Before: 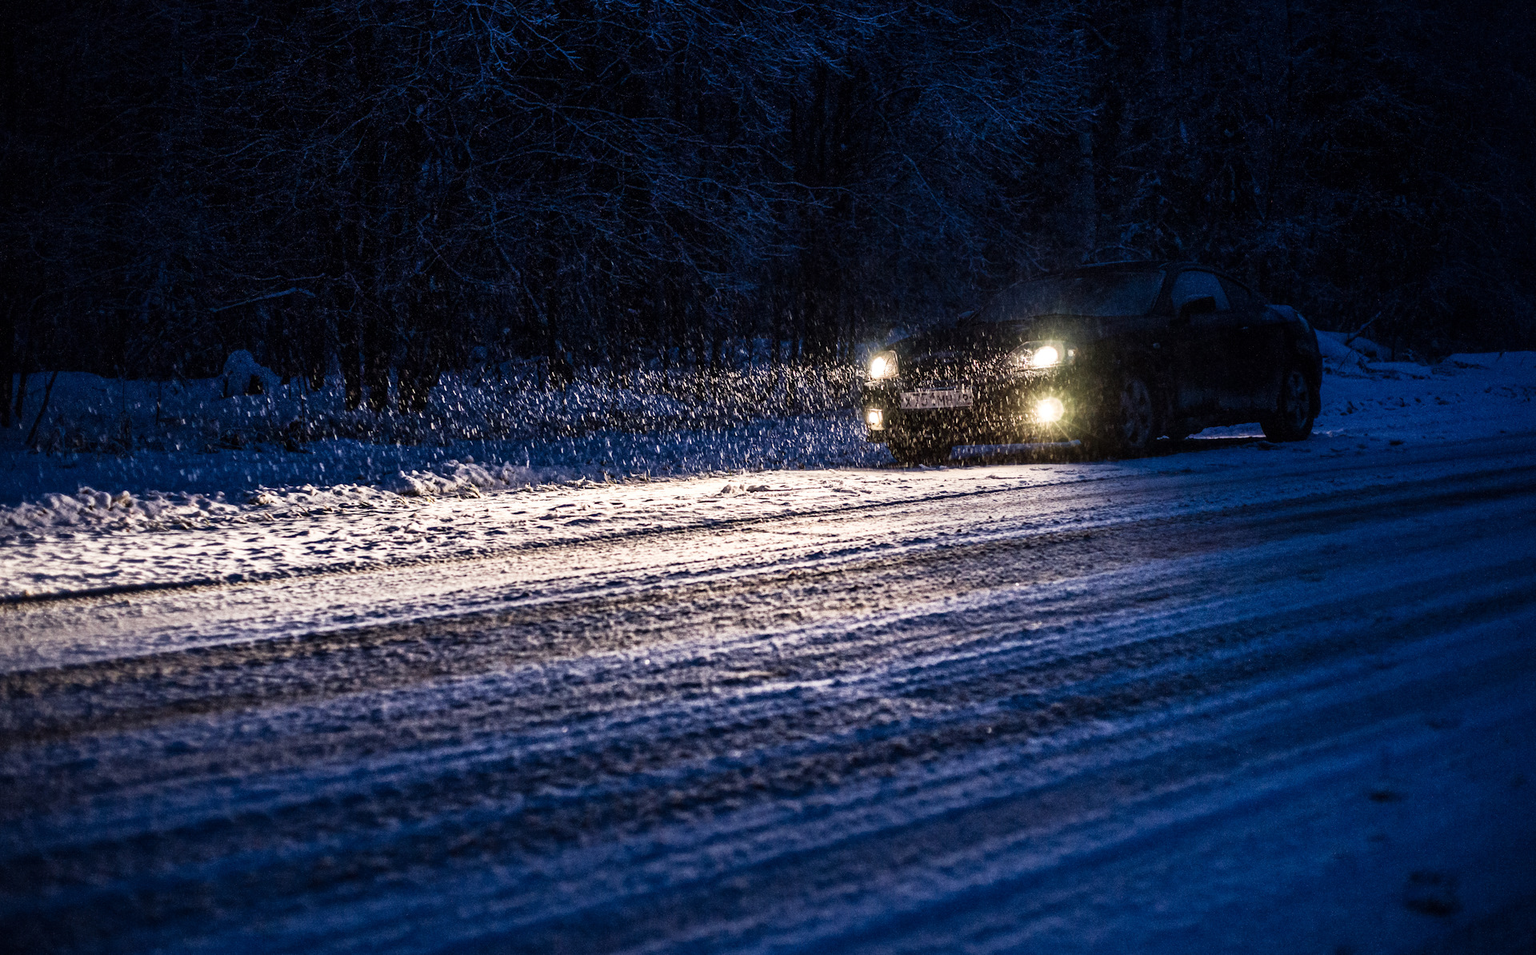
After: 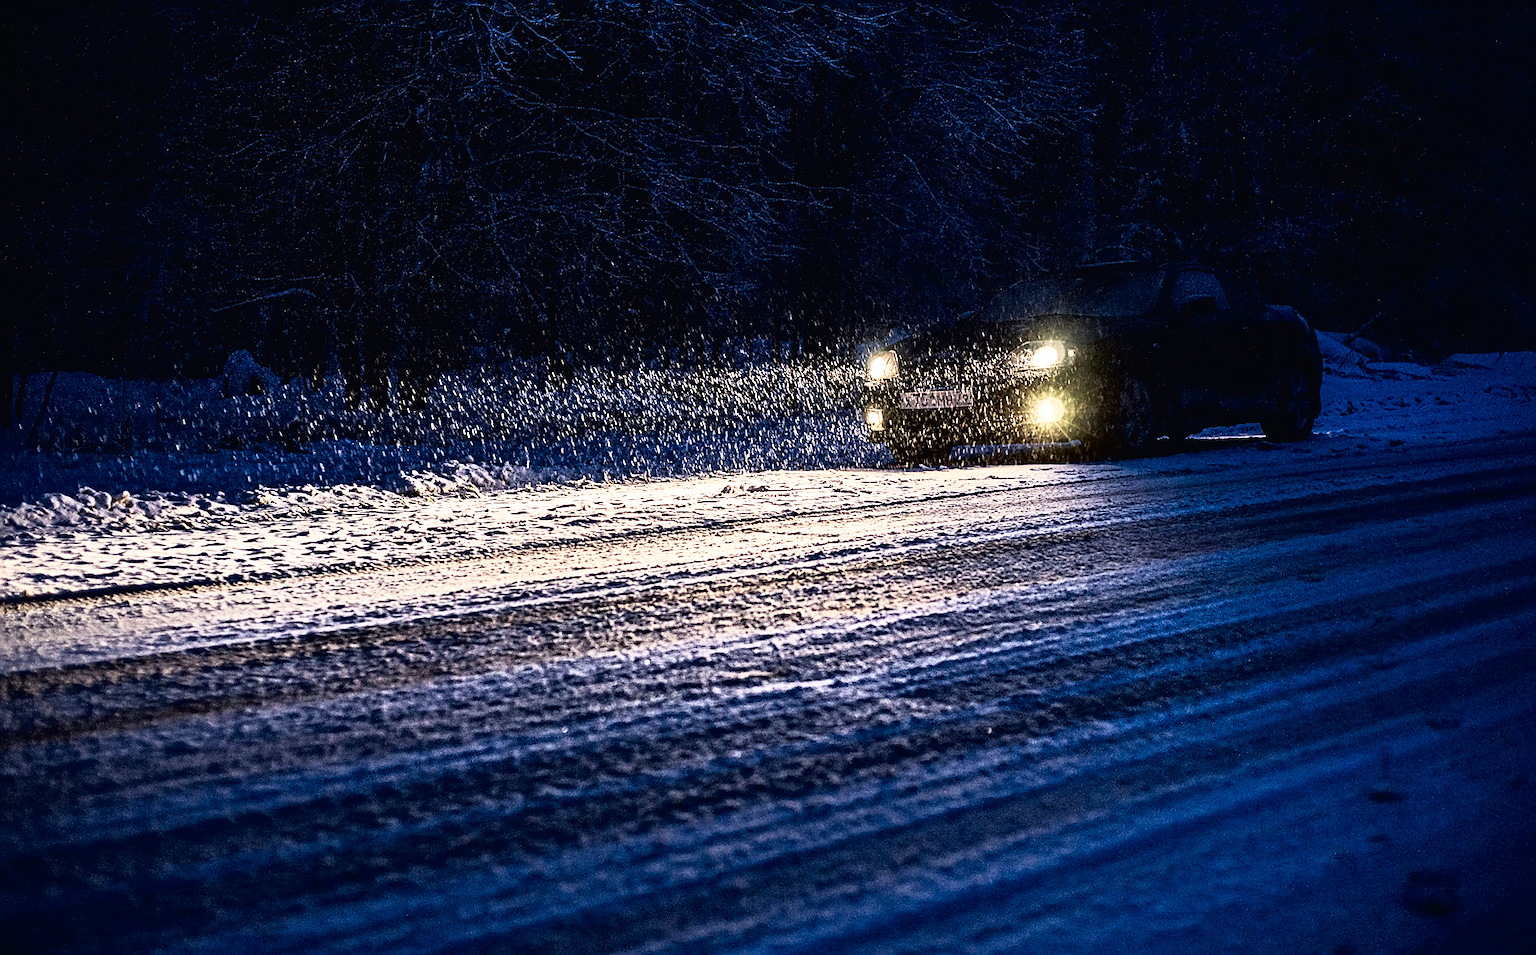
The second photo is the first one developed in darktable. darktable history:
sharpen: radius 1.4, amount 1.25, threshold 0.7
tone curve: curves: ch0 [(0, 0.013) (0.054, 0.018) (0.205, 0.191) (0.289, 0.292) (0.39, 0.424) (0.493, 0.551) (0.647, 0.752) (0.778, 0.895) (1, 0.998)]; ch1 [(0, 0) (0.385, 0.343) (0.439, 0.415) (0.494, 0.495) (0.501, 0.501) (0.51, 0.509) (0.54, 0.546) (0.586, 0.606) (0.66, 0.701) (0.783, 0.804) (1, 1)]; ch2 [(0, 0) (0.32, 0.281) (0.403, 0.399) (0.441, 0.428) (0.47, 0.469) (0.498, 0.496) (0.524, 0.538) (0.566, 0.579) (0.633, 0.665) (0.7, 0.711) (1, 1)], color space Lab, independent channels, preserve colors none
